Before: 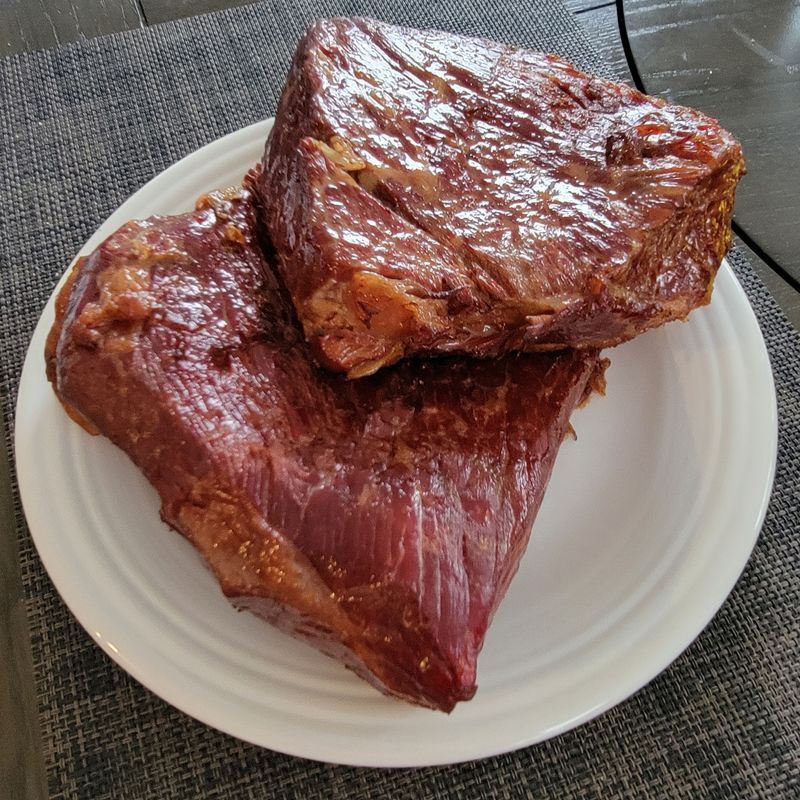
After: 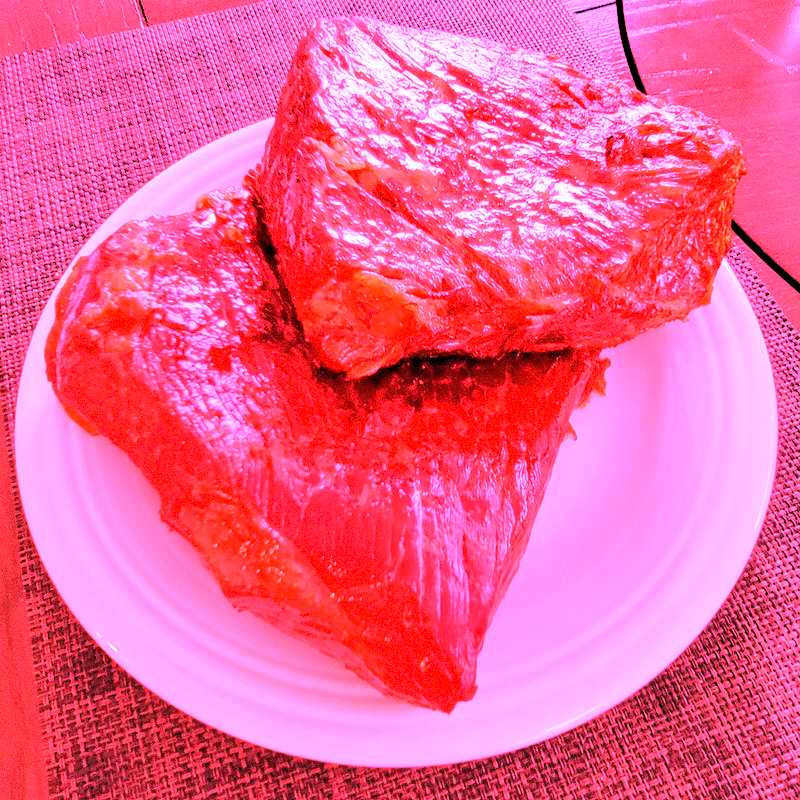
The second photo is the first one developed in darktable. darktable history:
grain: on, module defaults
haze removal: compatibility mode true, adaptive false
white balance: red 4.26, blue 1.802
